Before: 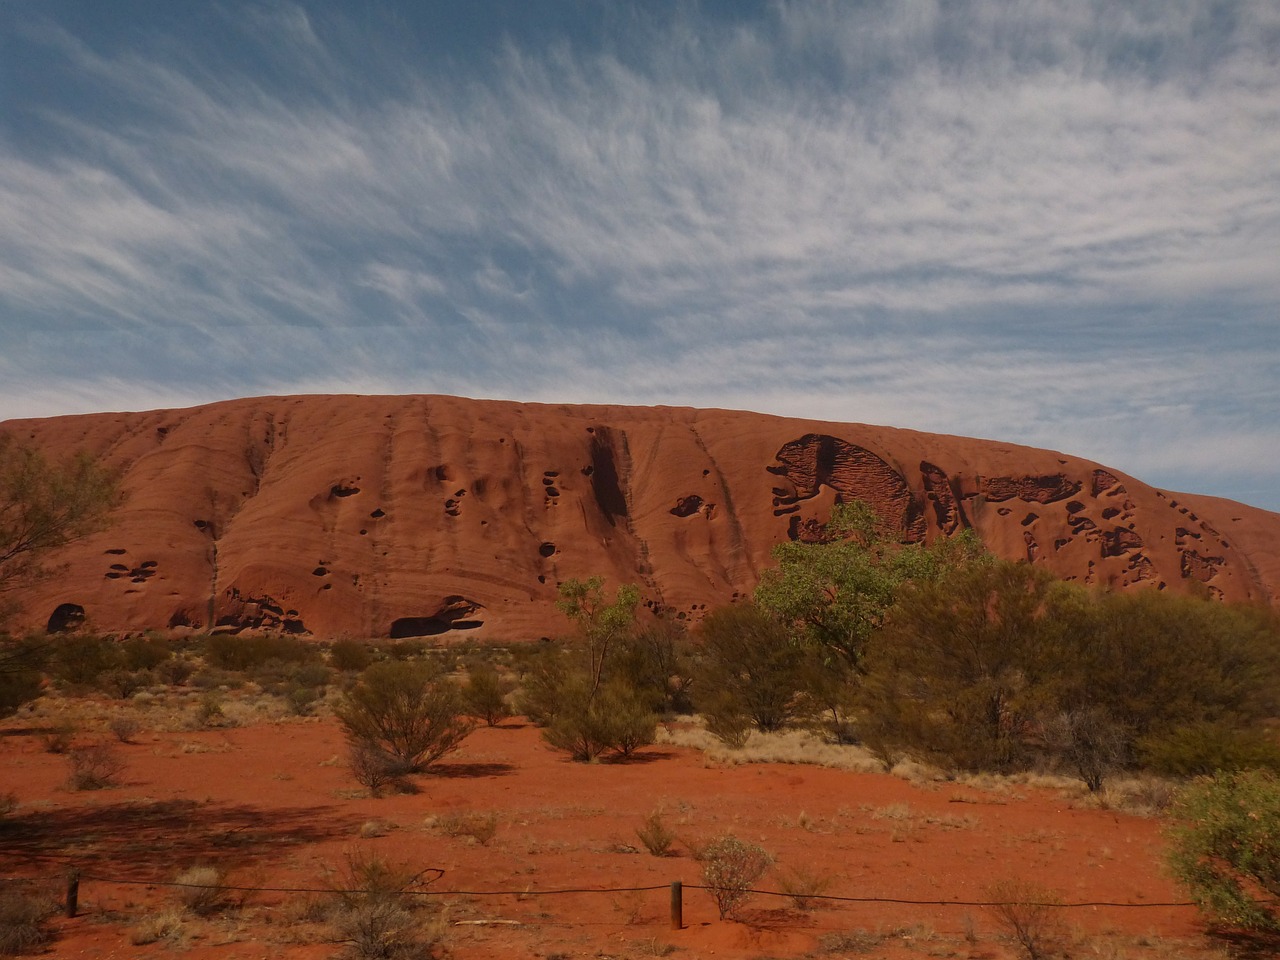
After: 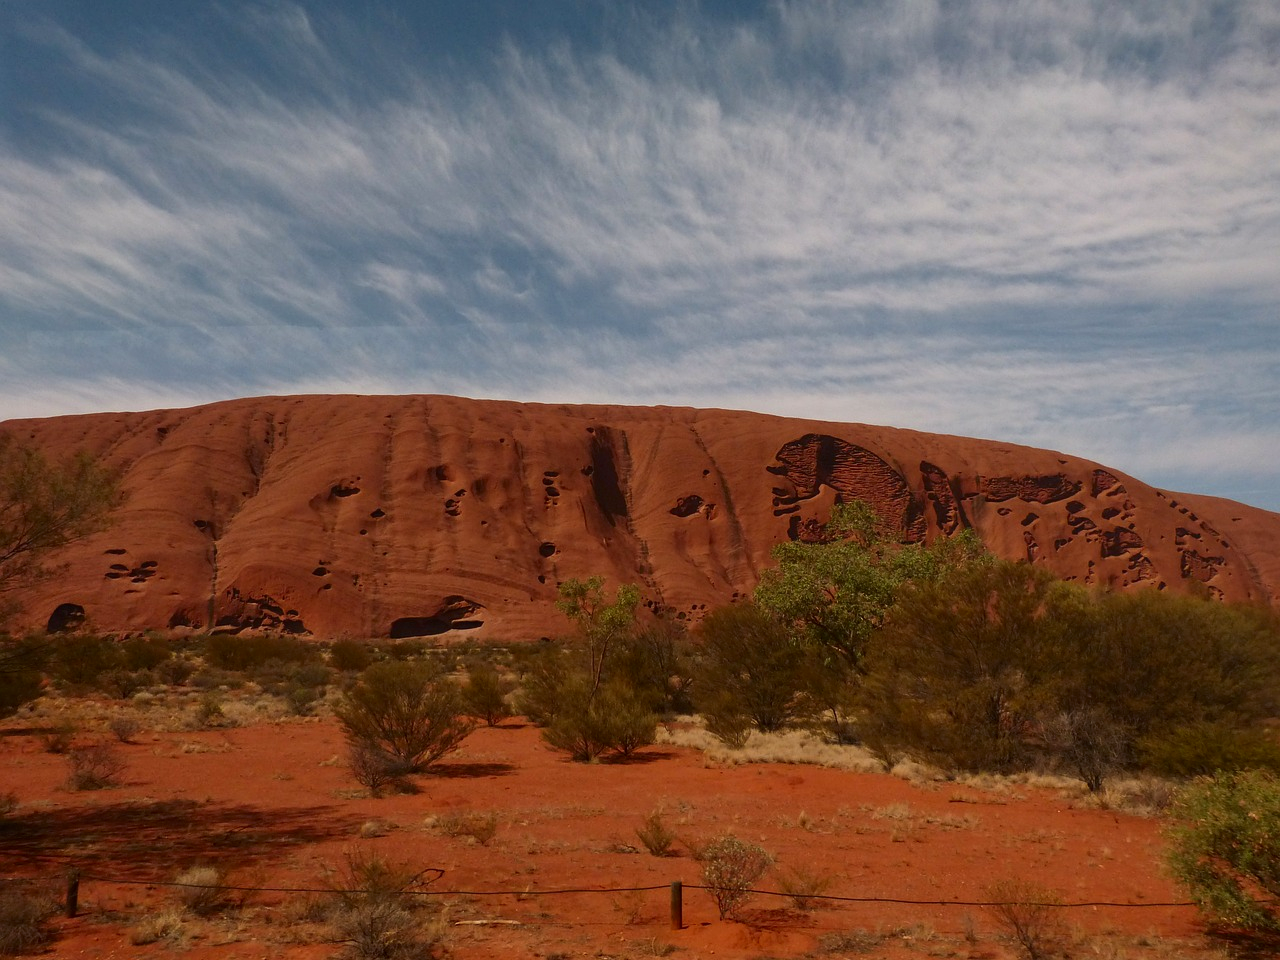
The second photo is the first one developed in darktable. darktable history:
contrast brightness saturation: contrast 0.15, brightness -0.01, saturation 0.1
shadows and highlights: shadows 30.86, highlights 0, soften with gaussian
